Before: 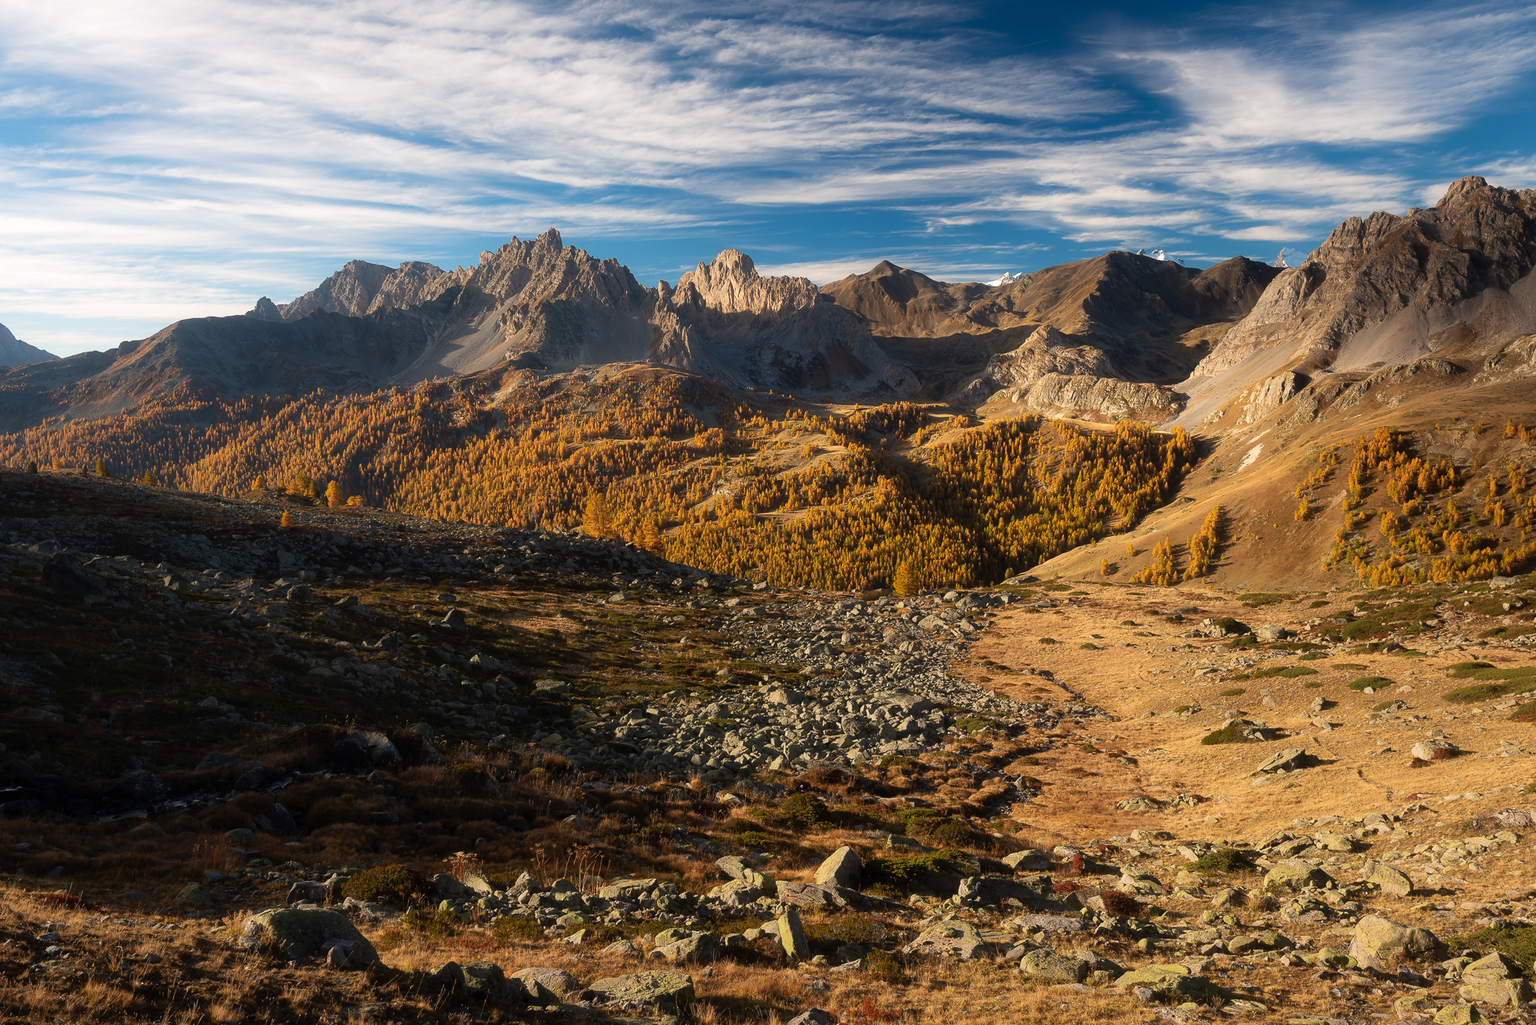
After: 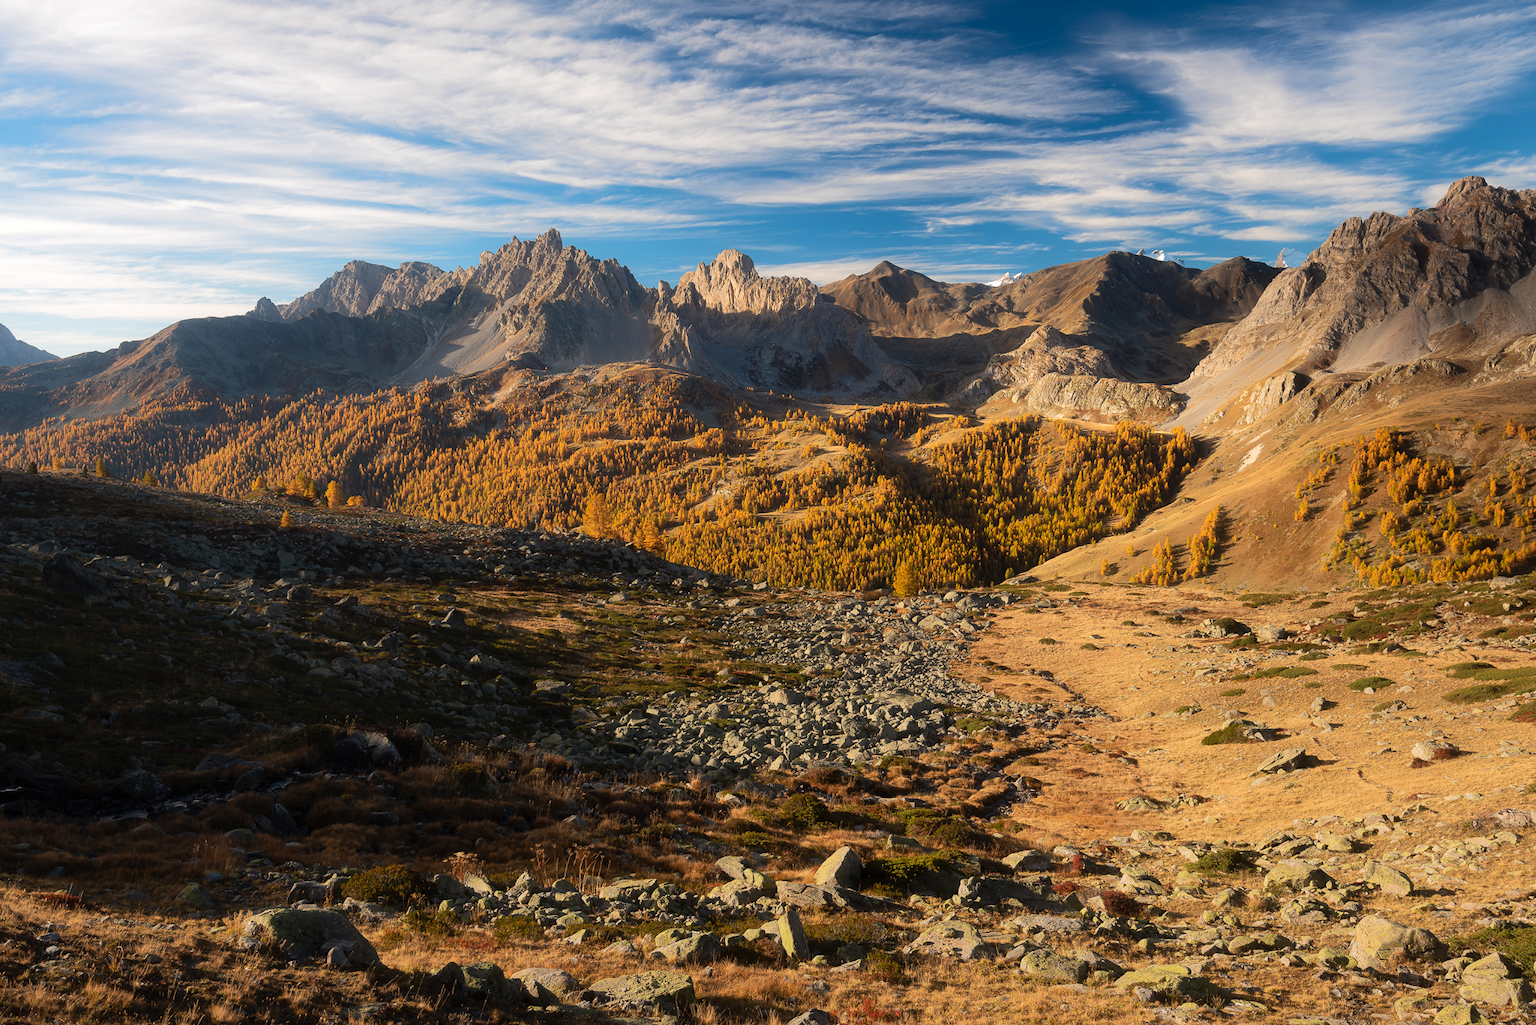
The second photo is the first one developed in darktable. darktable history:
base curve: curves: ch0 [(0, 0) (0.262, 0.32) (0.722, 0.705) (1, 1)]
exposure: exposure 0.02 EV, compensate highlight preservation false
